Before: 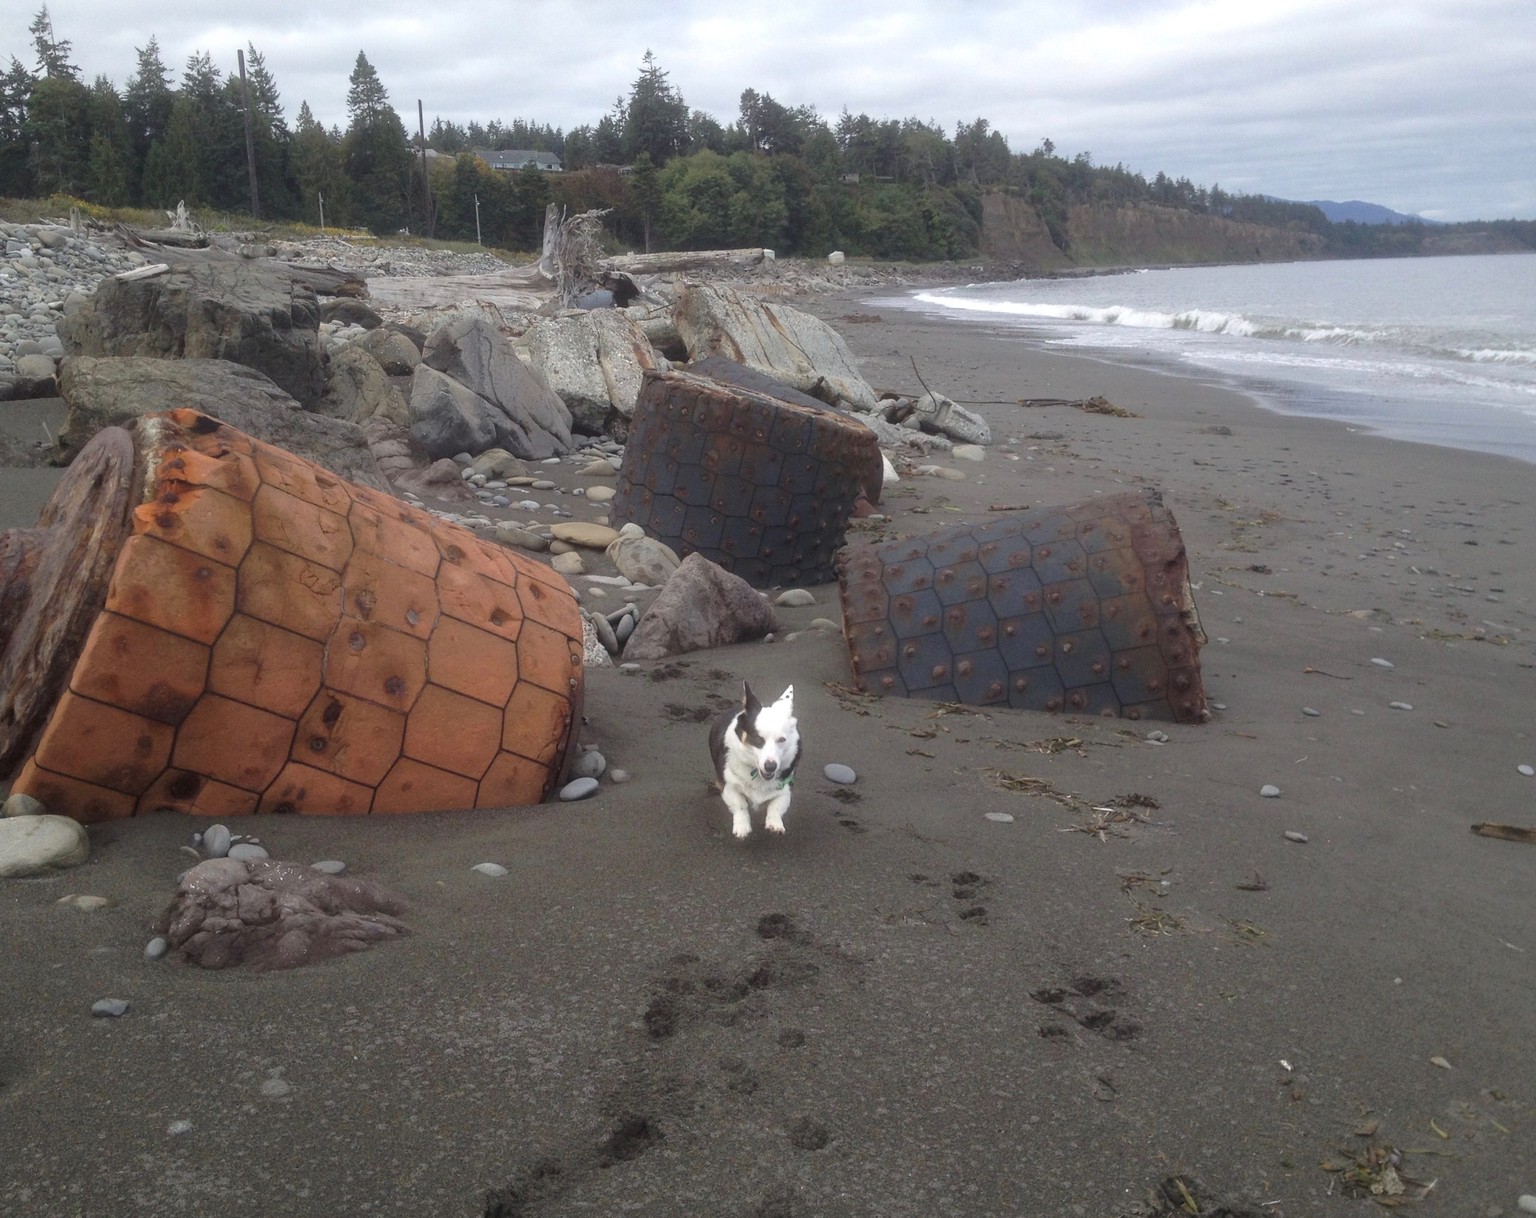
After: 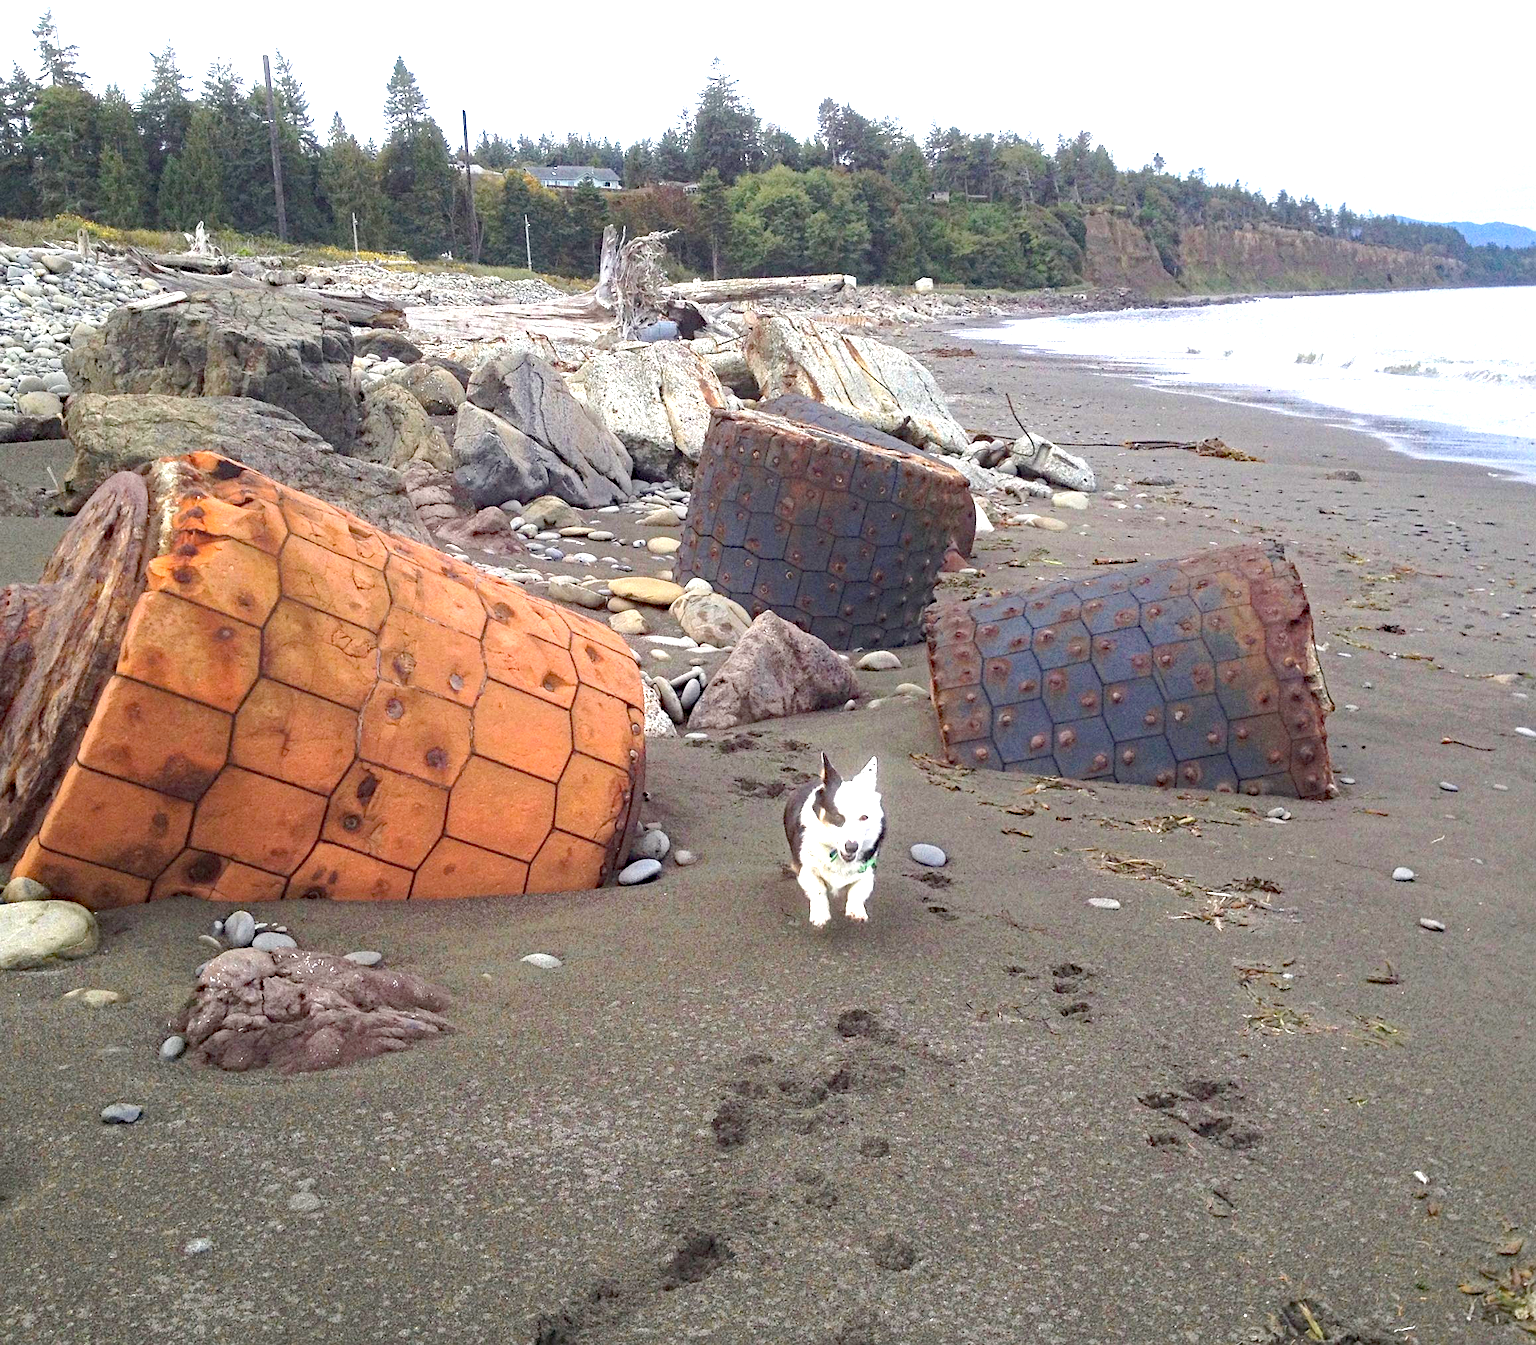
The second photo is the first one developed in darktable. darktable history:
crop: right 9.479%, bottom 0.031%
sharpen: radius 1.279, amount 0.294, threshold 0.089
haze removal: strength 0.517, distance 0.922, compatibility mode true, adaptive false
exposure: black level correction 0, exposure 1.695 EV, compensate highlight preservation false
